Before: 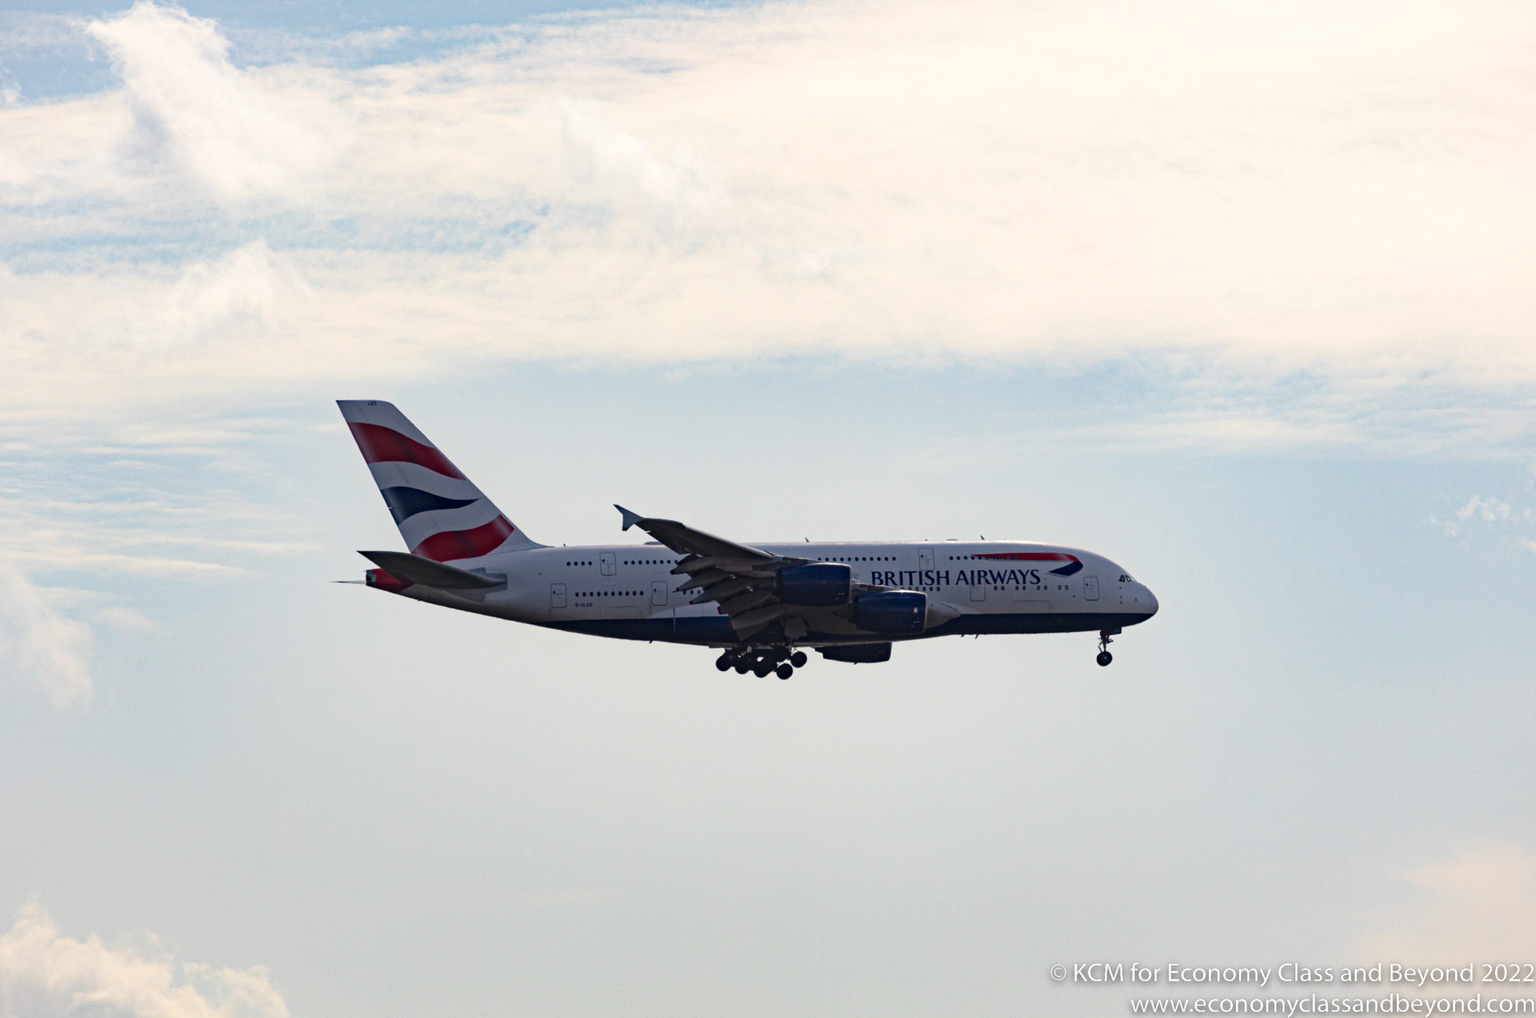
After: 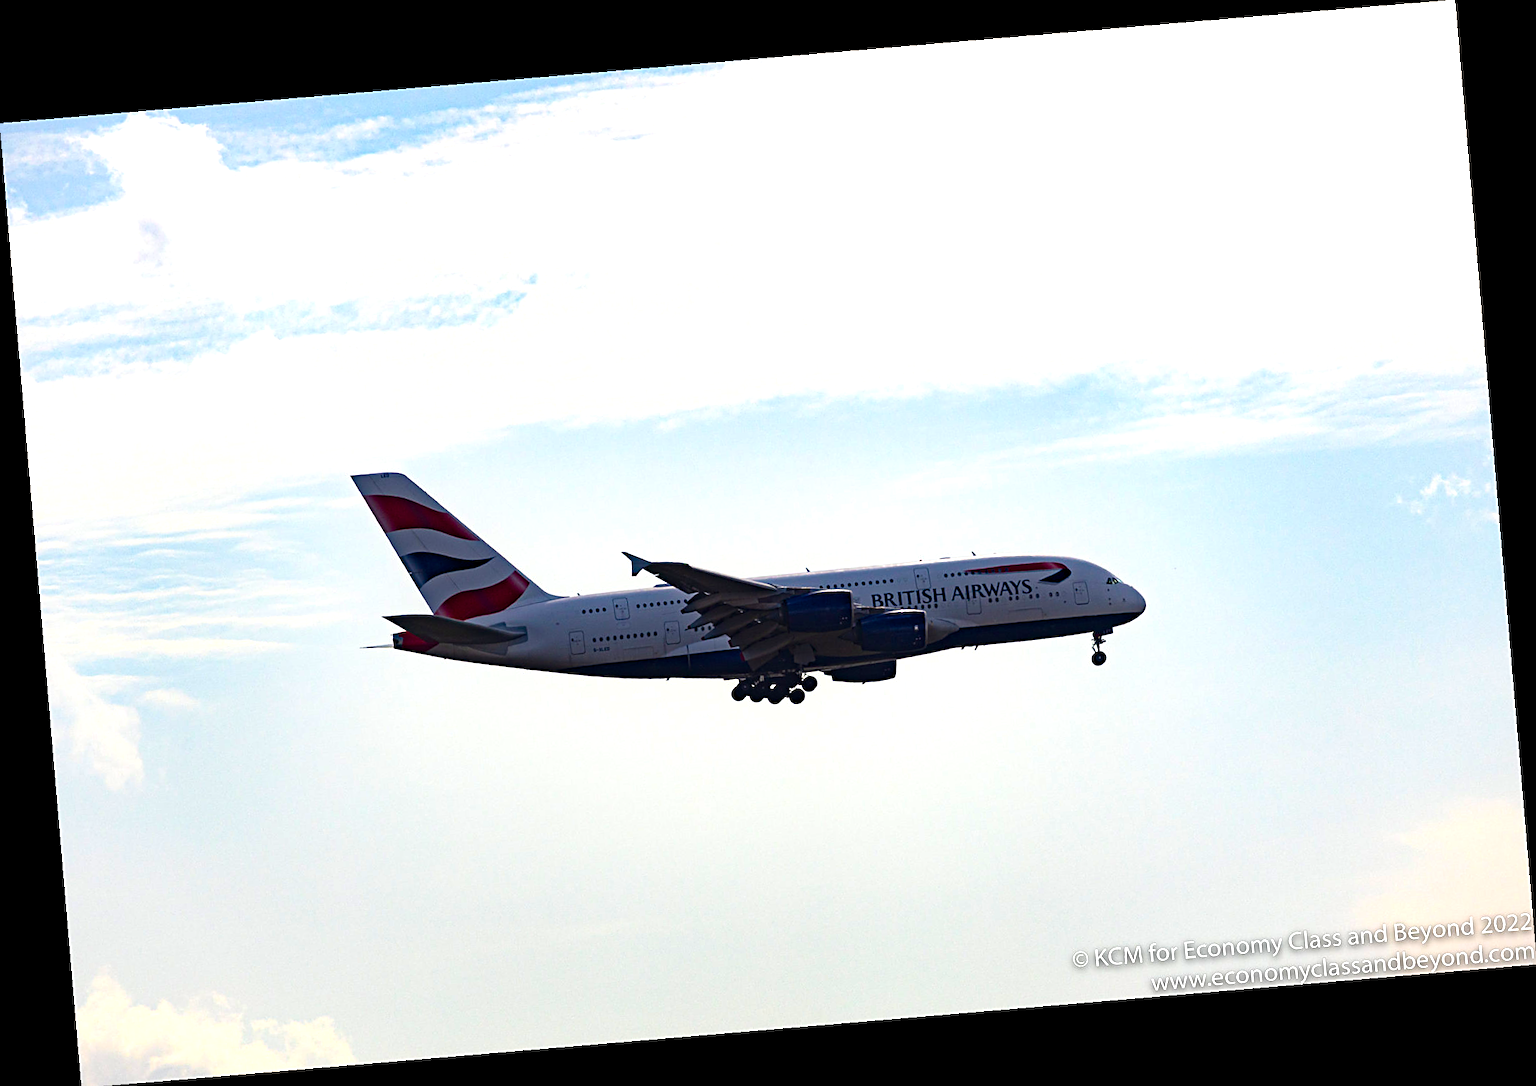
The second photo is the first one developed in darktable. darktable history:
rotate and perspective: rotation -4.86°, automatic cropping off
sharpen: radius 1.967
color balance rgb: linear chroma grading › global chroma 9%, perceptual saturation grading › global saturation 36%, perceptual saturation grading › shadows 35%, perceptual brilliance grading › global brilliance 15%, perceptual brilliance grading › shadows -35%, global vibrance 15%
